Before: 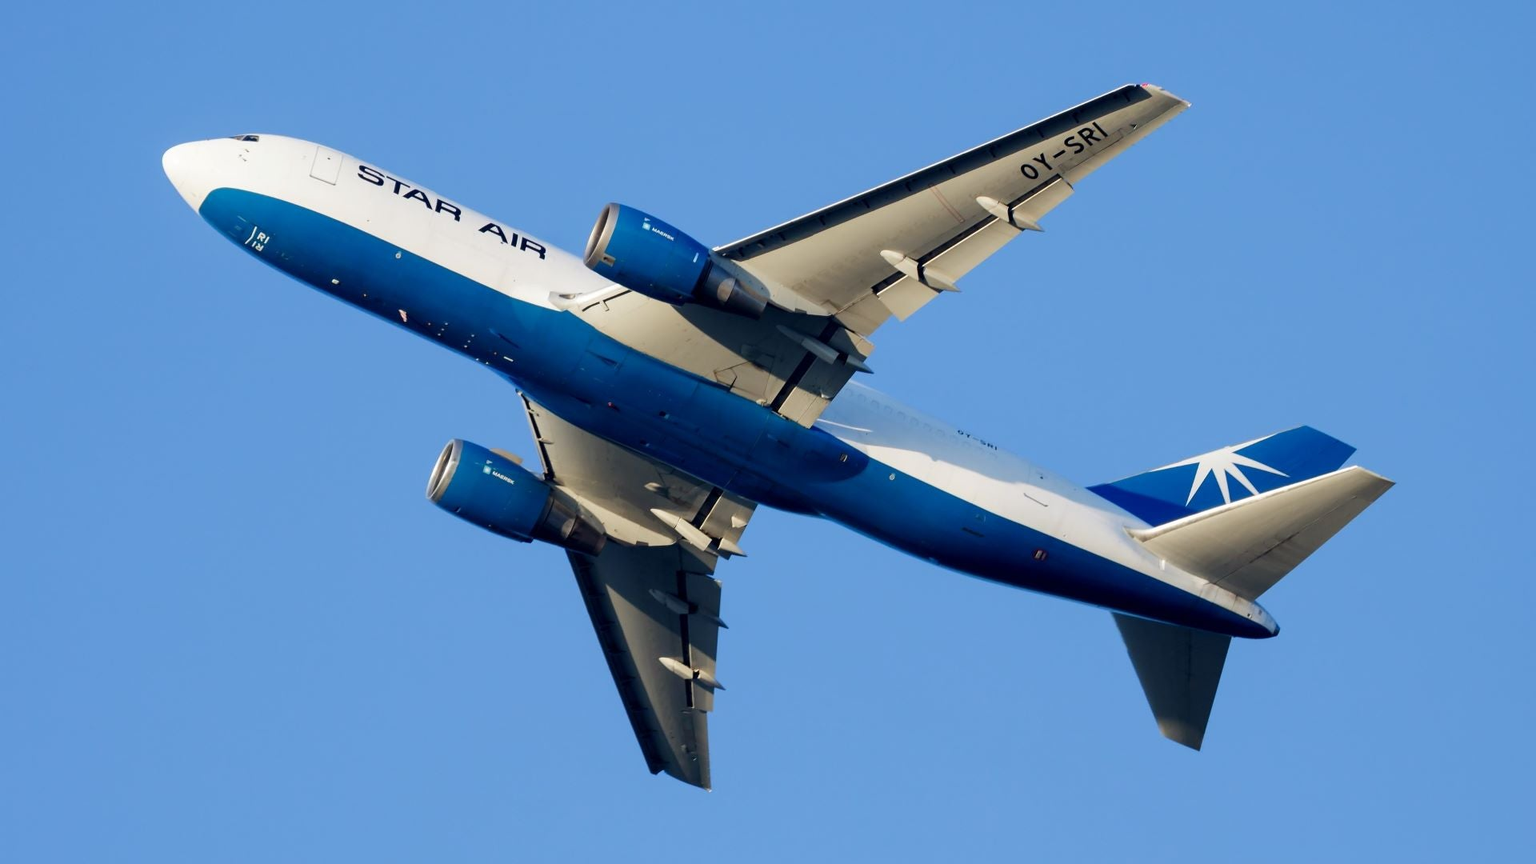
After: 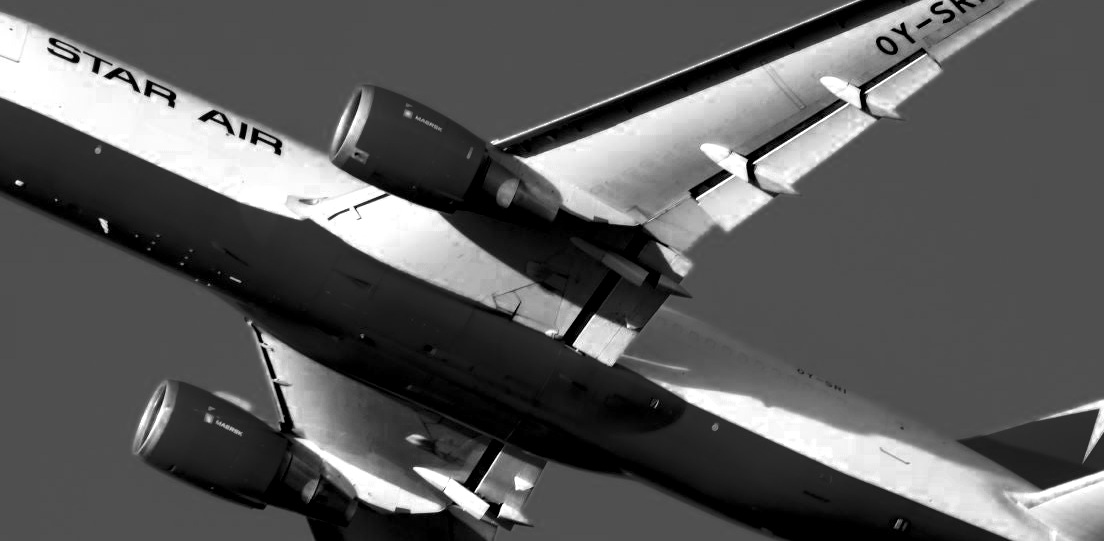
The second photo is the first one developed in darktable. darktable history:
color zones: curves: ch0 [(0, 0.554) (0.146, 0.662) (0.293, 0.86) (0.503, 0.774) (0.637, 0.106) (0.74, 0.072) (0.866, 0.488) (0.998, 0.569)]; ch1 [(0, 0) (0.143, 0) (0.286, 0) (0.429, 0) (0.571, 0) (0.714, 0) (0.857, 0)]
exposure: black level correction 0.007, exposure 0.156 EV, compensate highlight preservation false
crop: left 20.836%, top 15.722%, right 21.613%, bottom 34.097%
